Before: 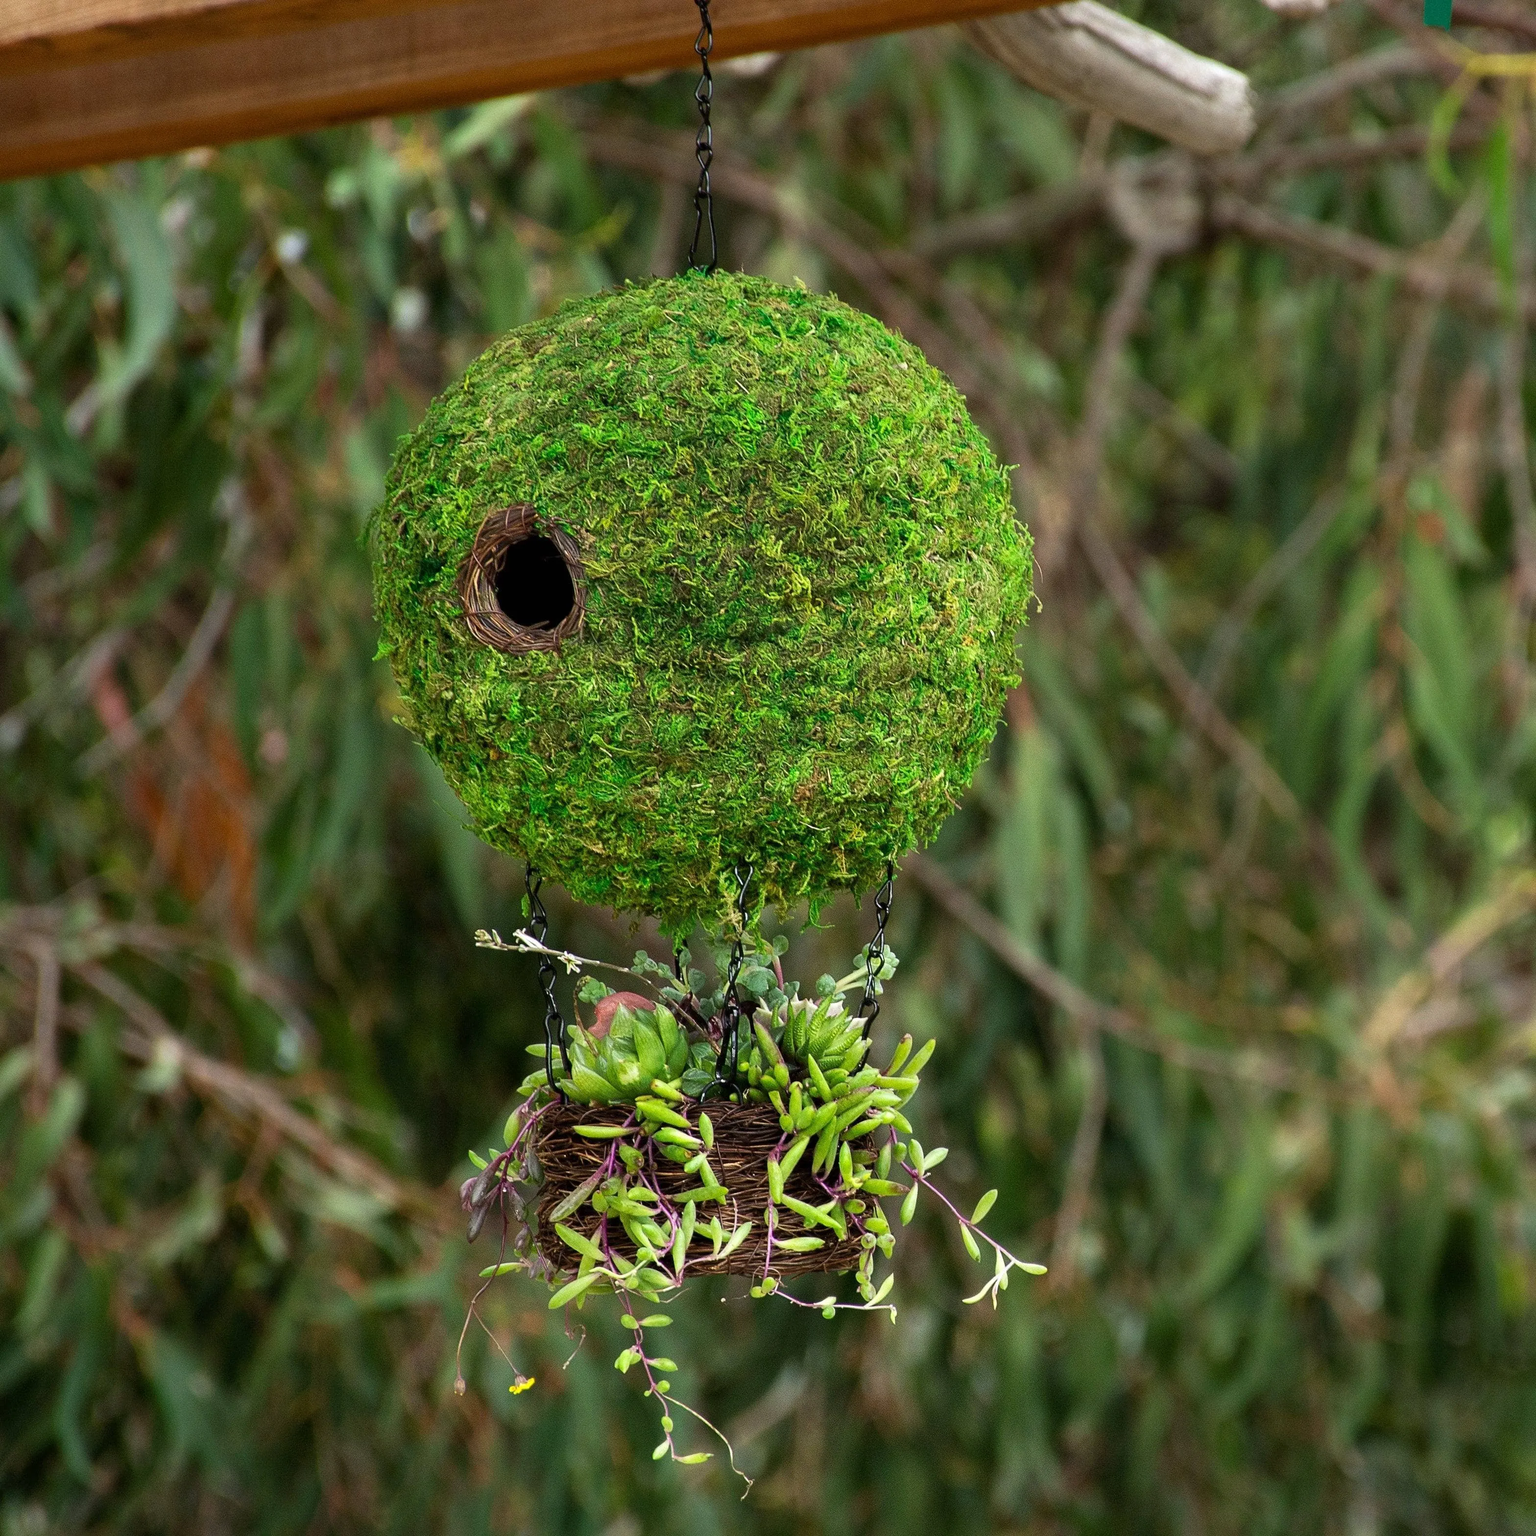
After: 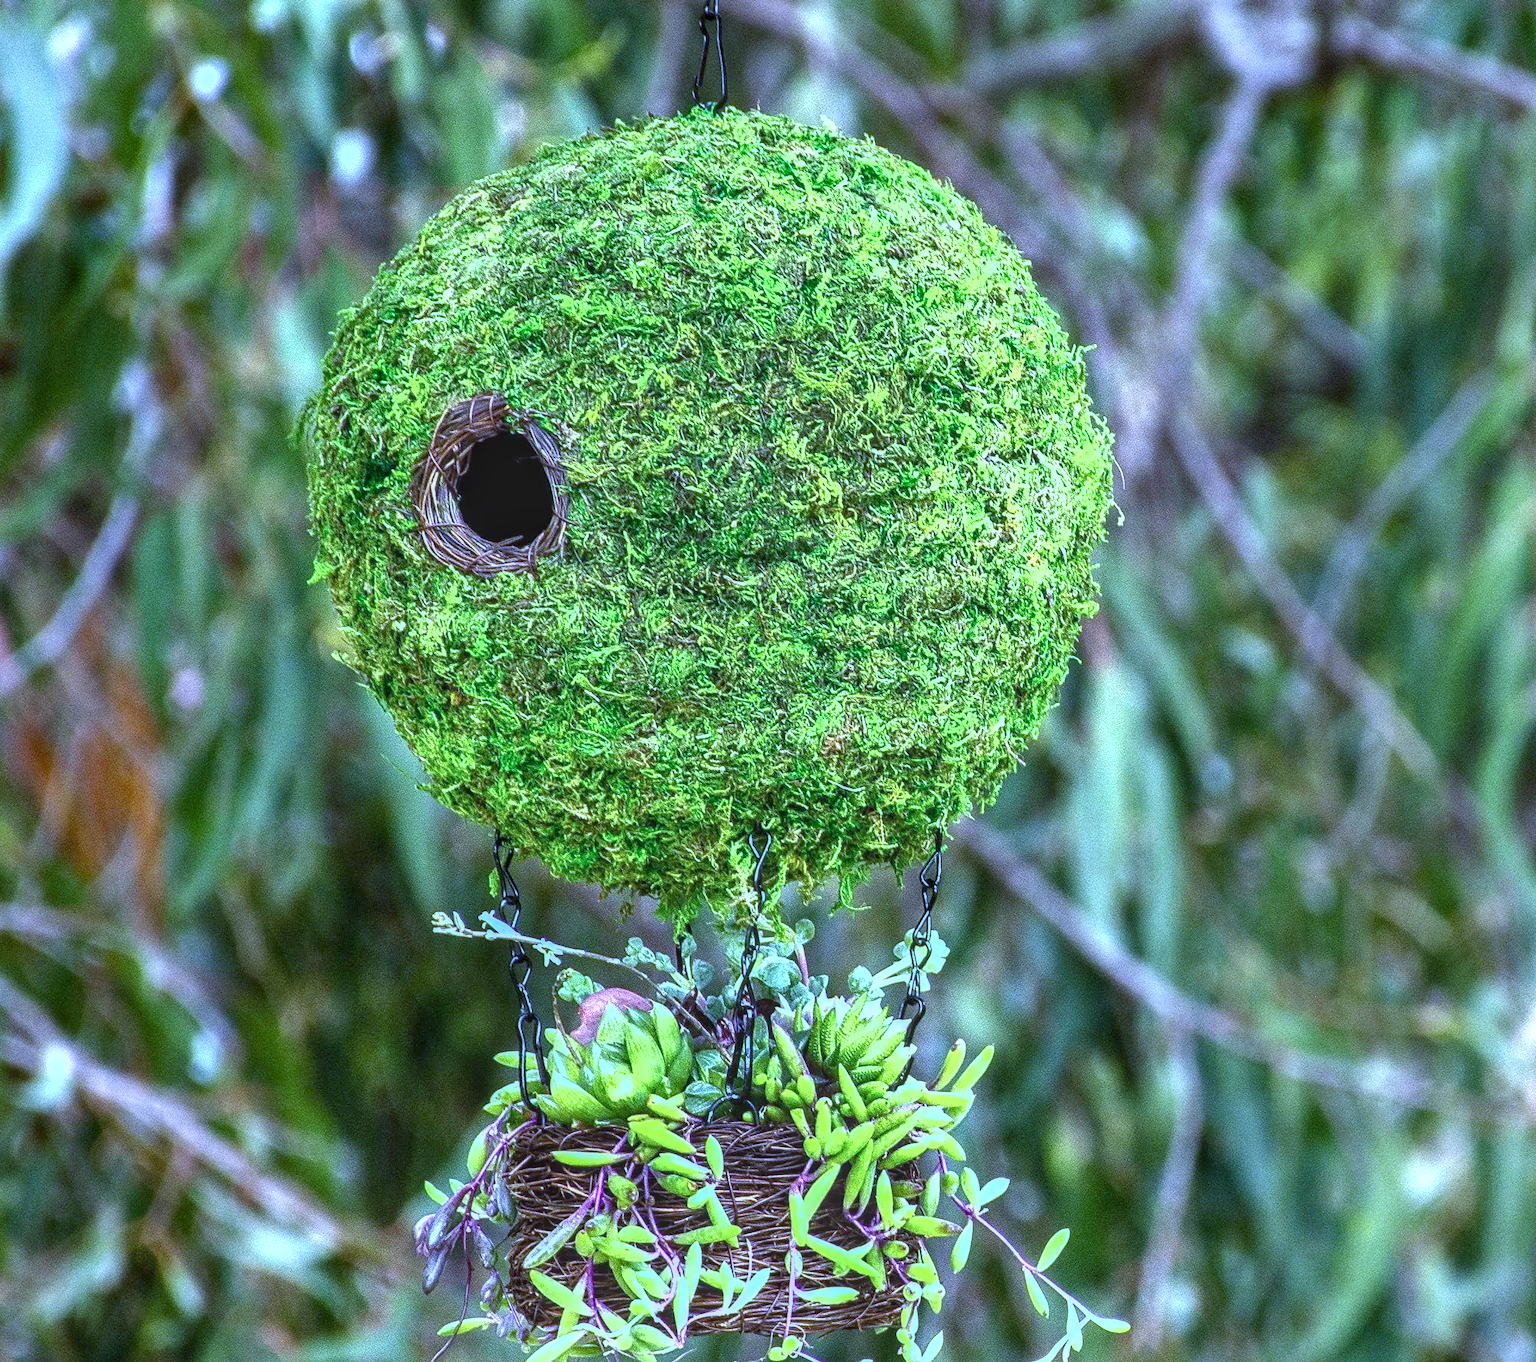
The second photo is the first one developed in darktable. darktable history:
crop: left 7.856%, top 11.836%, right 10.12%, bottom 15.387%
white balance: red 0.766, blue 1.537
shadows and highlights: low approximation 0.01, soften with gaussian
local contrast: highlights 0%, shadows 0%, detail 133%
exposure: black level correction 0, exposure 1.2 EV, compensate exposure bias true, compensate highlight preservation false
color calibration: illuminant as shot in camera, x 0.358, y 0.373, temperature 4628.91 K
color balance rgb: shadows lift › chroma 1%, shadows lift › hue 28.8°, power › hue 60°, highlights gain › chroma 1%, highlights gain › hue 60°, global offset › luminance 0.25%, perceptual saturation grading › highlights -20%, perceptual saturation grading › shadows 20%, perceptual brilliance grading › highlights 5%, perceptual brilliance grading › shadows -10%, global vibrance 19.67%
